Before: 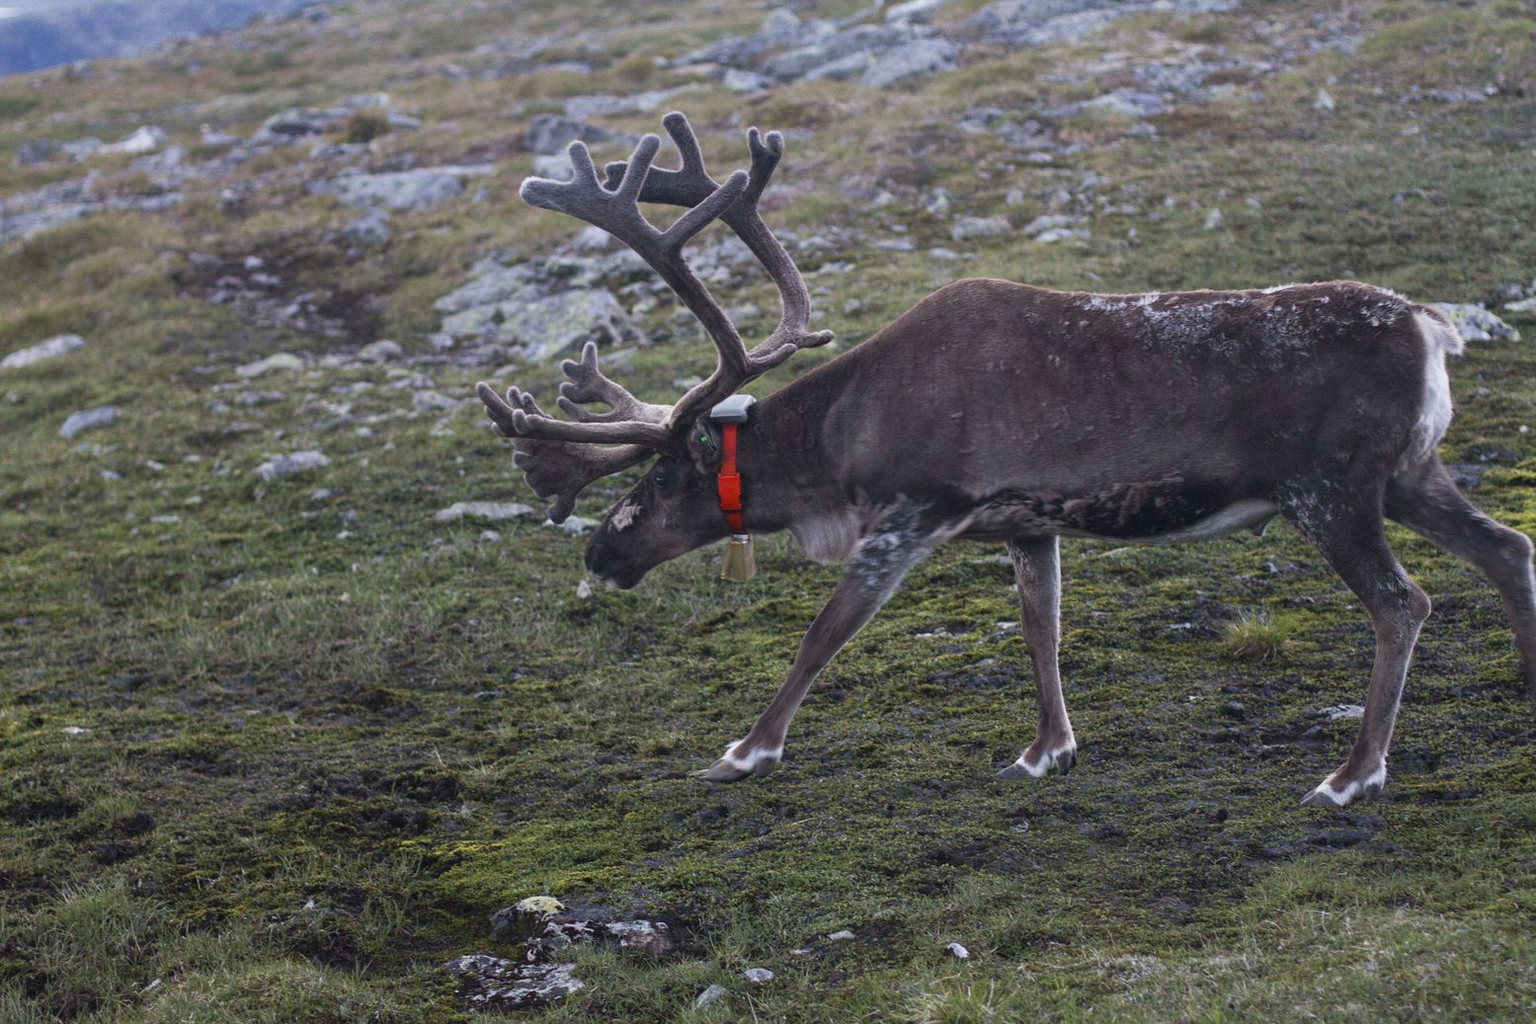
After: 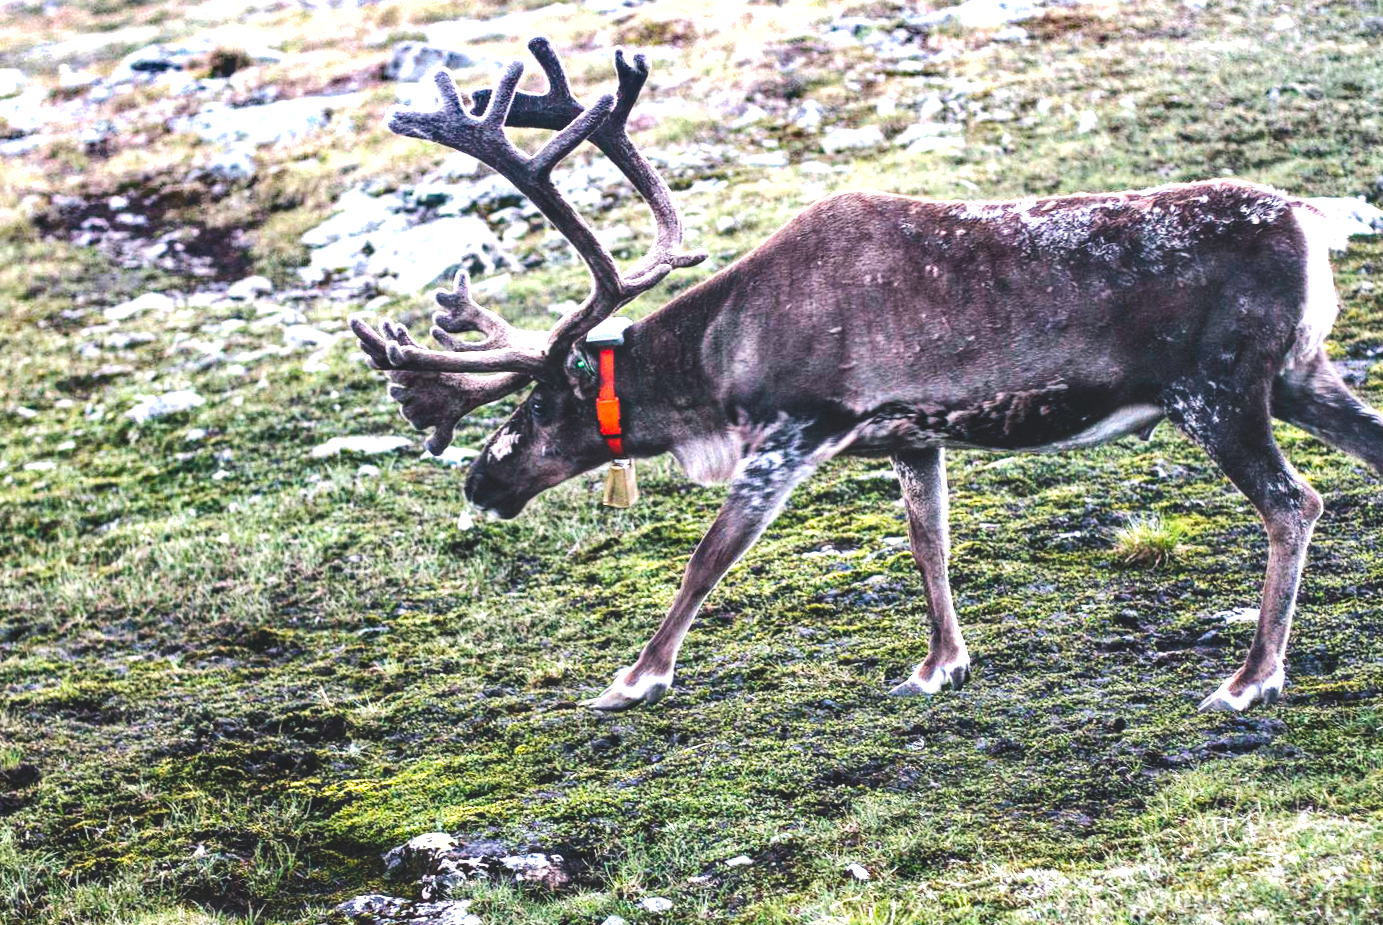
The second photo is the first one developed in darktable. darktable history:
exposure: black level correction 0, exposure 1.2 EV, compensate highlight preservation false
tone curve: curves: ch0 [(0, 0.129) (0.187, 0.207) (0.729, 0.789) (1, 1)], preserve colors none
shadows and highlights: shadows 52.76, soften with gaussian
crop and rotate: angle 2.2°, left 5.981%, top 5.718%
tone equalizer: -8 EV -1.1 EV, -7 EV -1.02 EV, -6 EV -0.886 EV, -5 EV -0.547 EV, -3 EV 0.573 EV, -2 EV 0.841 EV, -1 EV 0.991 EV, +0 EV 1.07 EV, edges refinement/feathering 500, mask exposure compensation -1.57 EV, preserve details no
color balance rgb: shadows lift › luminance -7.459%, shadows lift › chroma 2.206%, shadows lift › hue 166.25°, global offset › hue 171.81°, linear chroma grading › global chroma 15.117%, perceptual saturation grading › global saturation -0.054%
local contrast: on, module defaults
